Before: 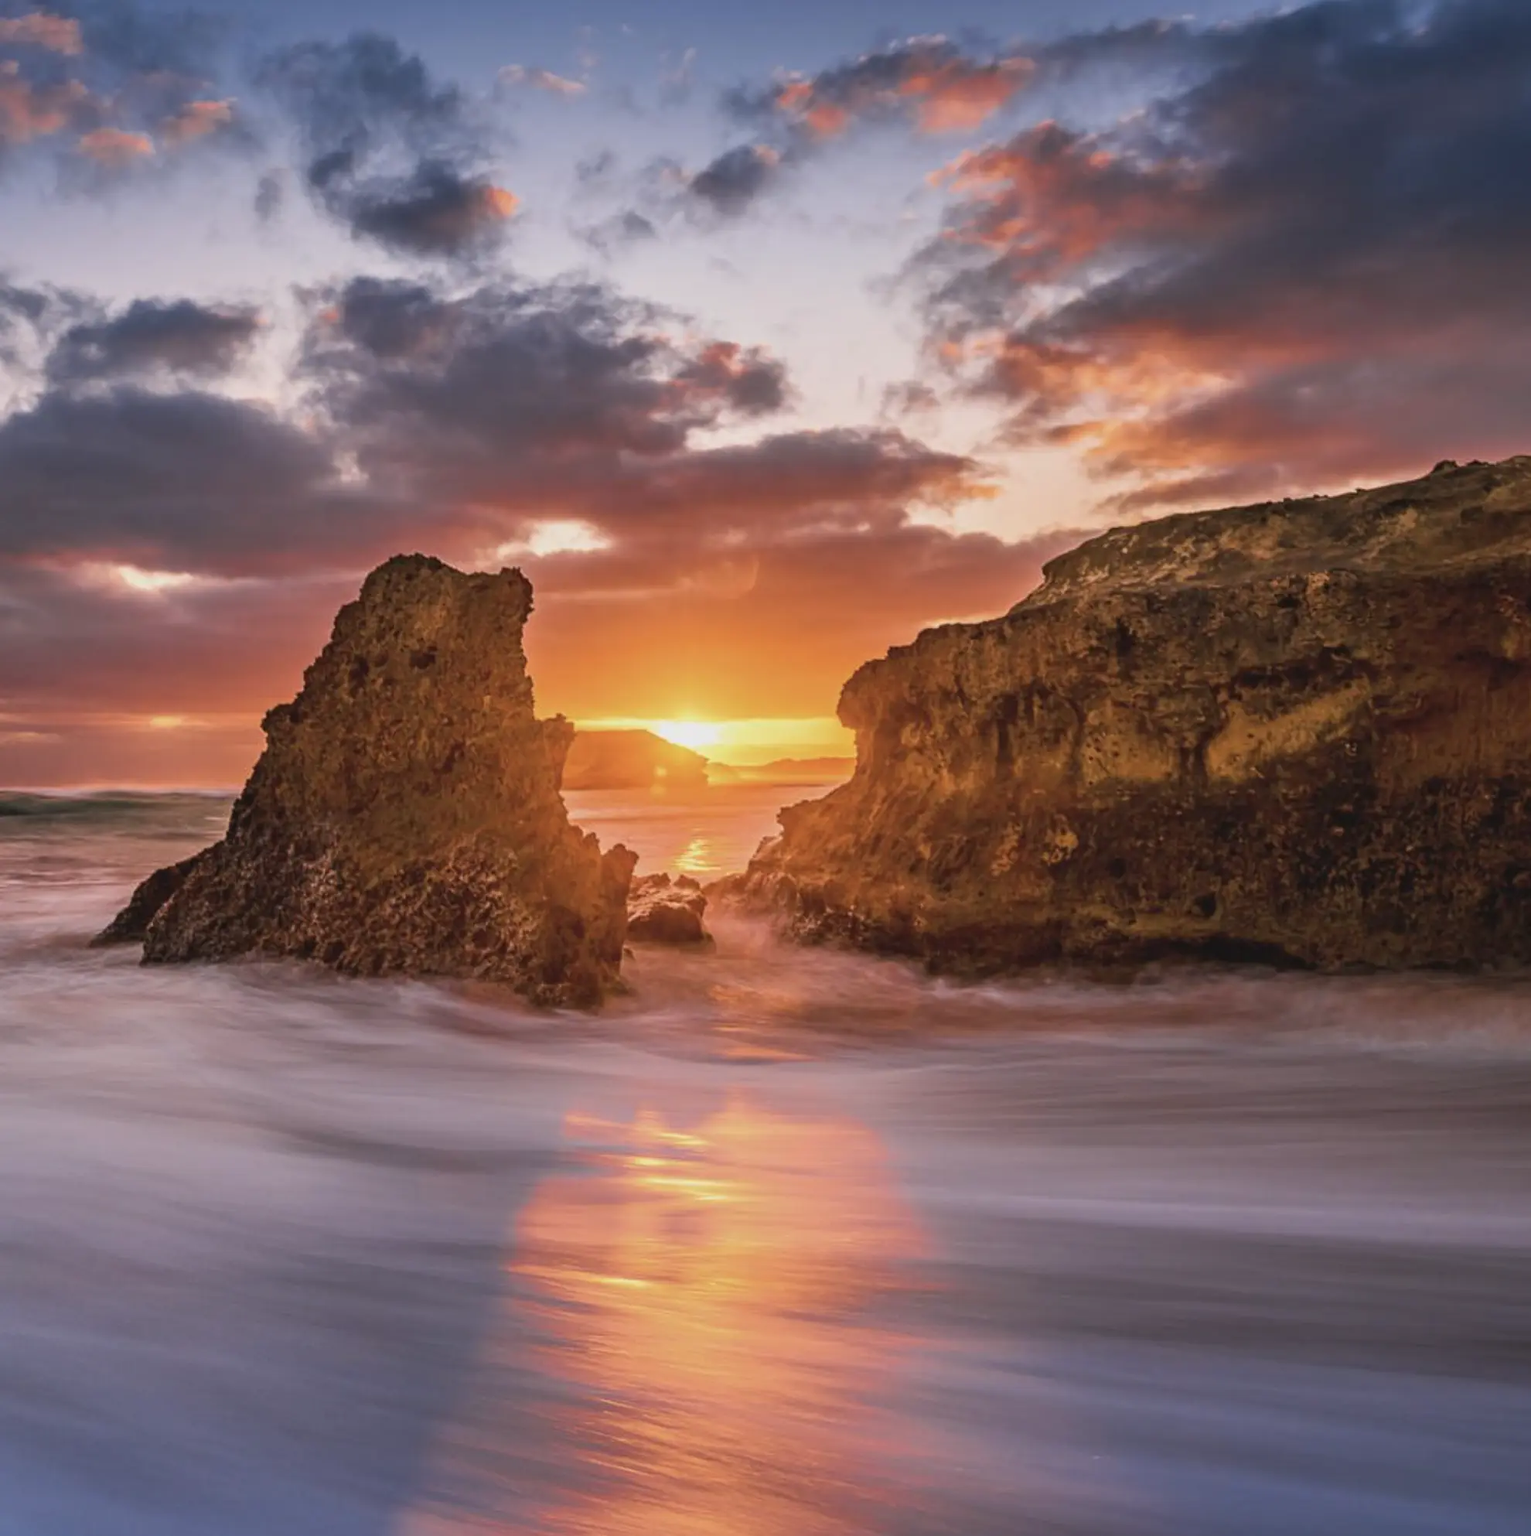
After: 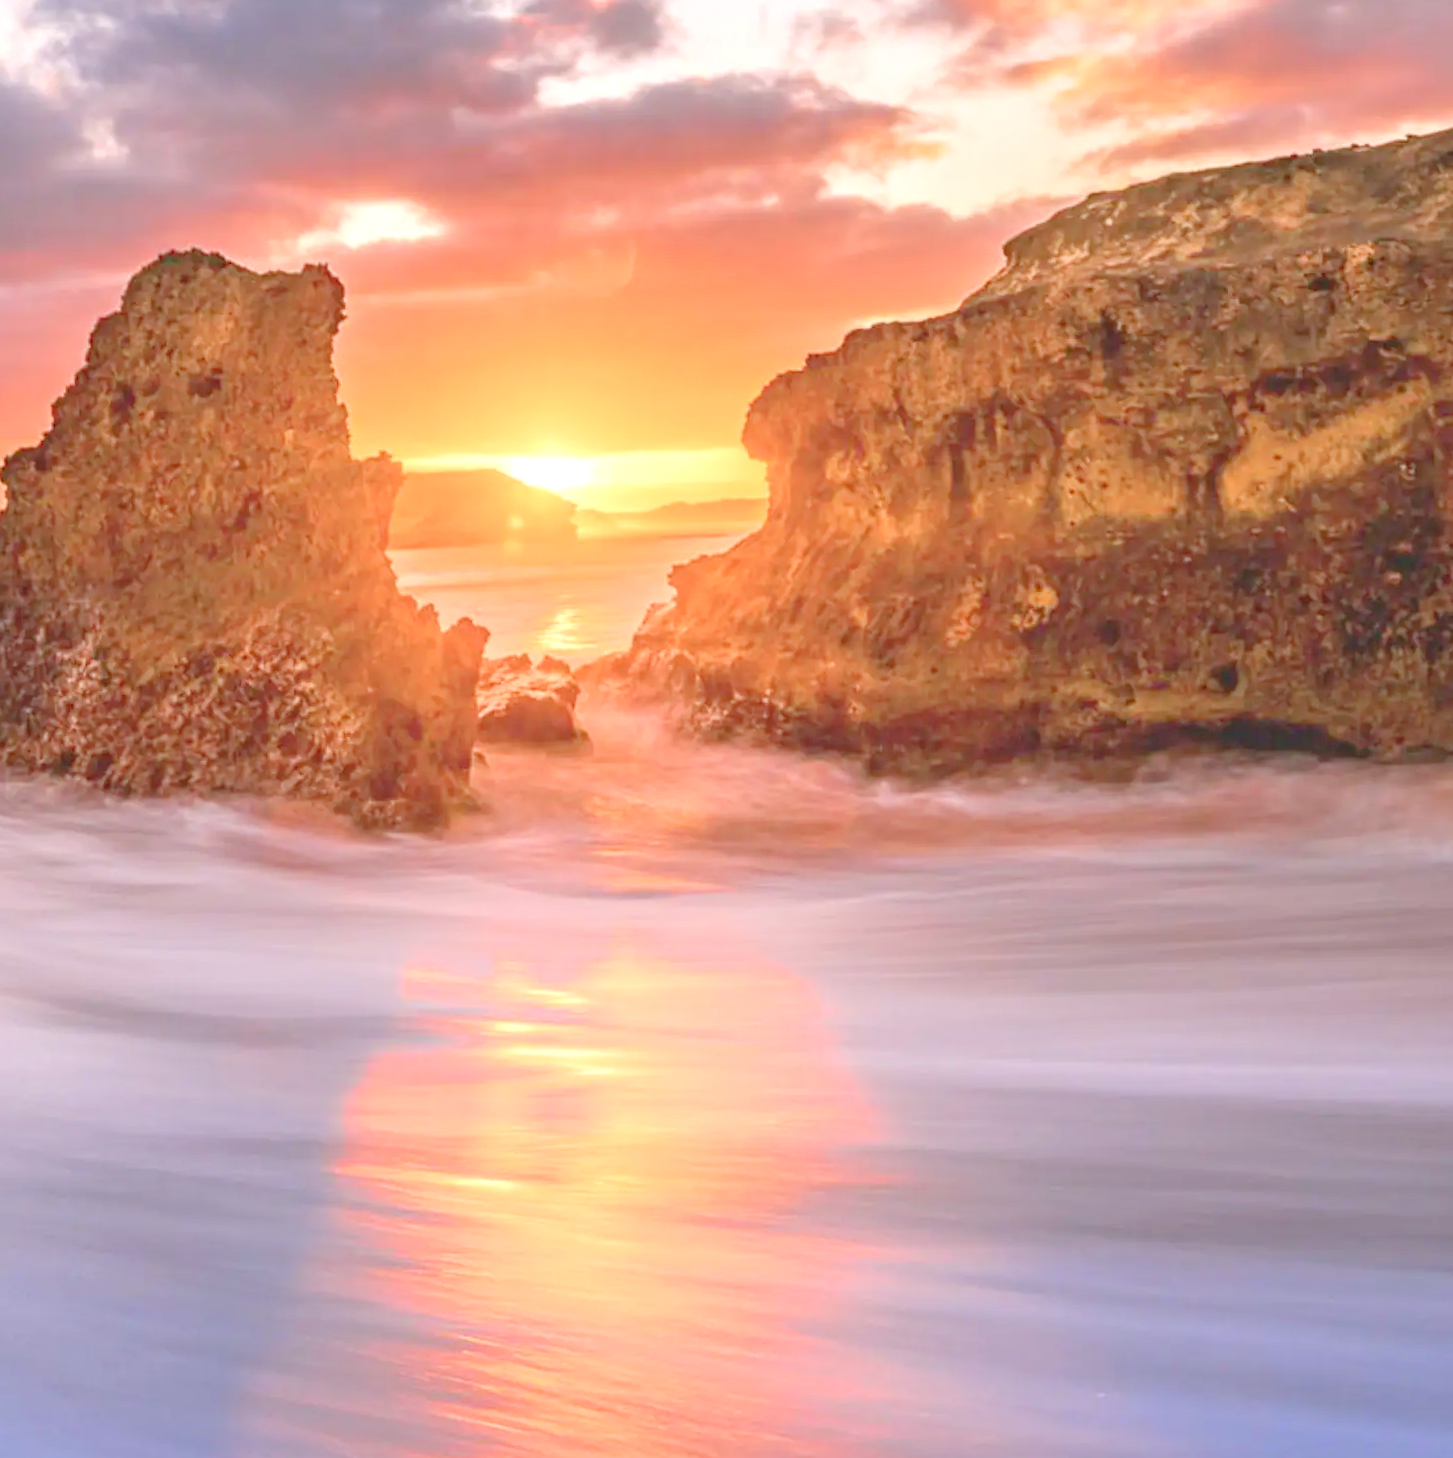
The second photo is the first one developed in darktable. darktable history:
exposure: exposure -0.01 EV, compensate highlight preservation false
levels: levels [0.008, 0.318, 0.836]
color zones: curves: ch0 [(0, 0.5) (0.143, 0.5) (0.286, 0.5) (0.429, 0.504) (0.571, 0.5) (0.714, 0.509) (0.857, 0.5) (1, 0.5)]; ch1 [(0, 0.425) (0.143, 0.425) (0.286, 0.375) (0.429, 0.405) (0.571, 0.5) (0.714, 0.47) (0.857, 0.425) (1, 0.435)]; ch2 [(0, 0.5) (0.143, 0.5) (0.286, 0.5) (0.429, 0.517) (0.571, 0.5) (0.714, 0.51) (0.857, 0.5) (1, 0.5)]
crop: left 16.871%, top 22.857%, right 9.116%
rotate and perspective: rotation -1.42°, crop left 0.016, crop right 0.984, crop top 0.035, crop bottom 0.965
